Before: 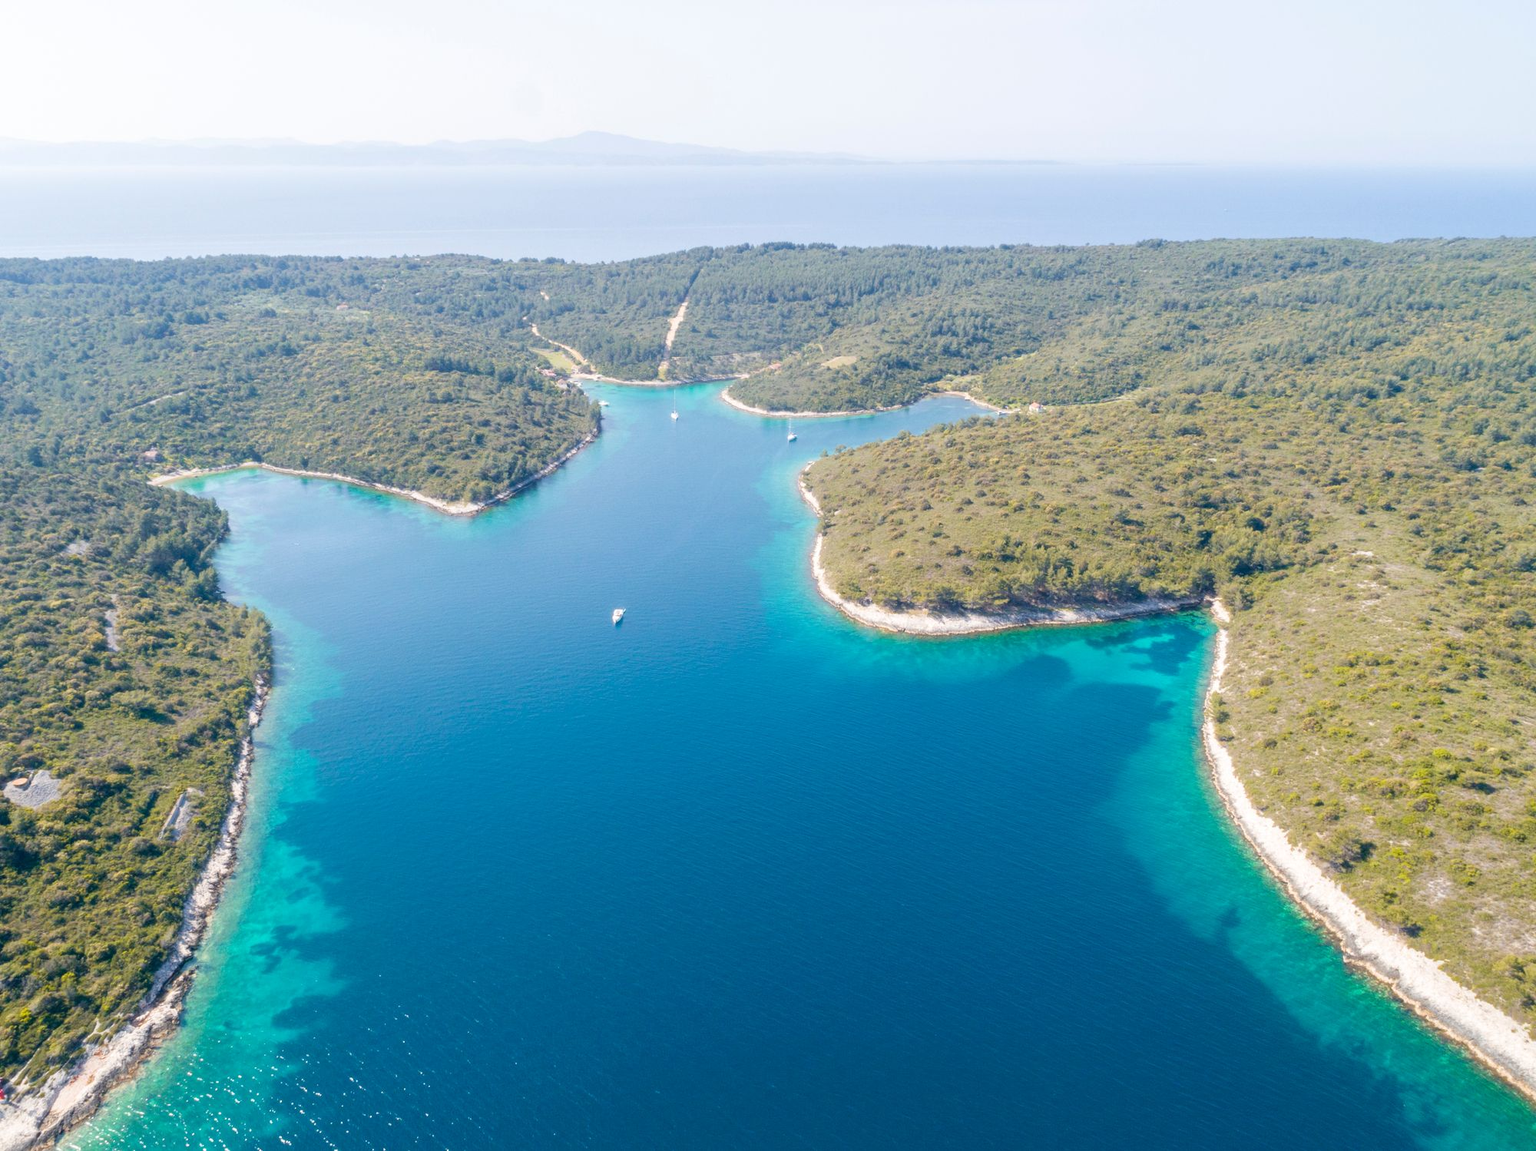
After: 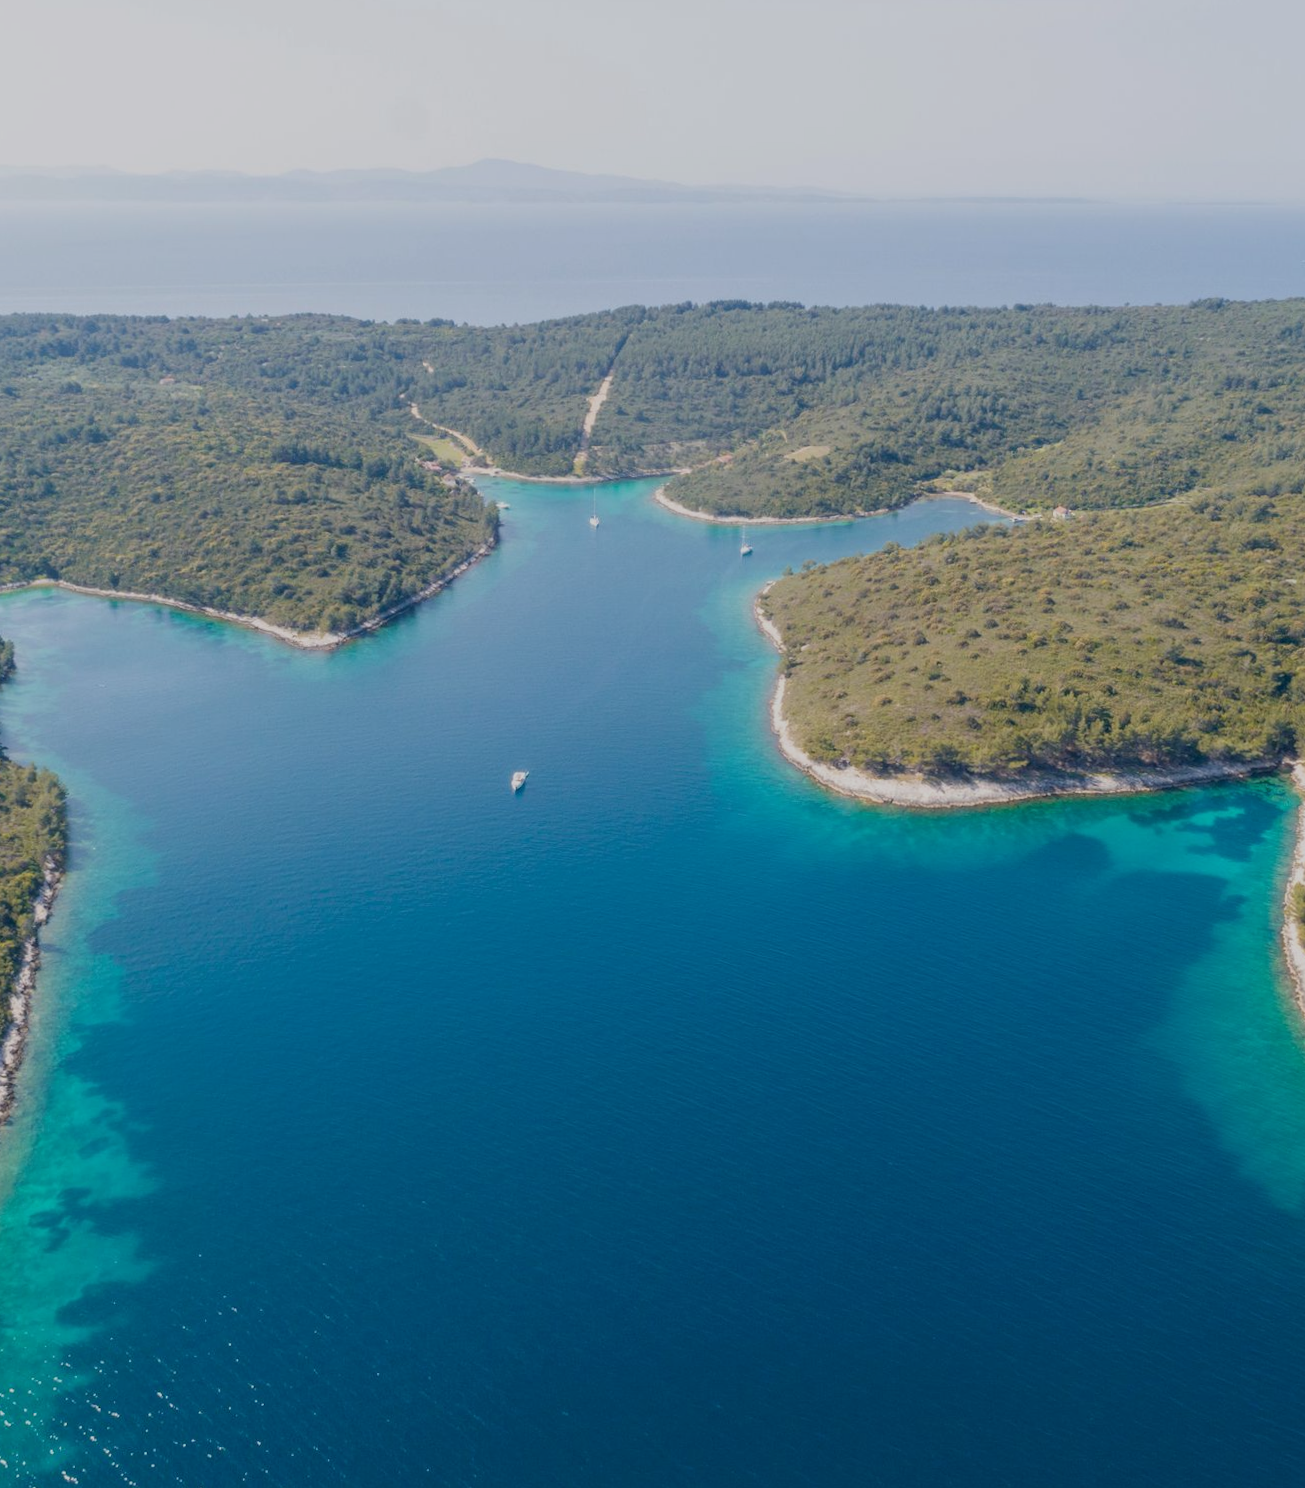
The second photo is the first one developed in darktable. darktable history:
exposure: black level correction 0, exposure -0.721 EV, compensate highlight preservation false
rotate and perspective: rotation 0.226°, lens shift (vertical) -0.042, crop left 0.023, crop right 0.982, crop top 0.006, crop bottom 0.994
crop and rotate: left 13.409%, right 19.924%
